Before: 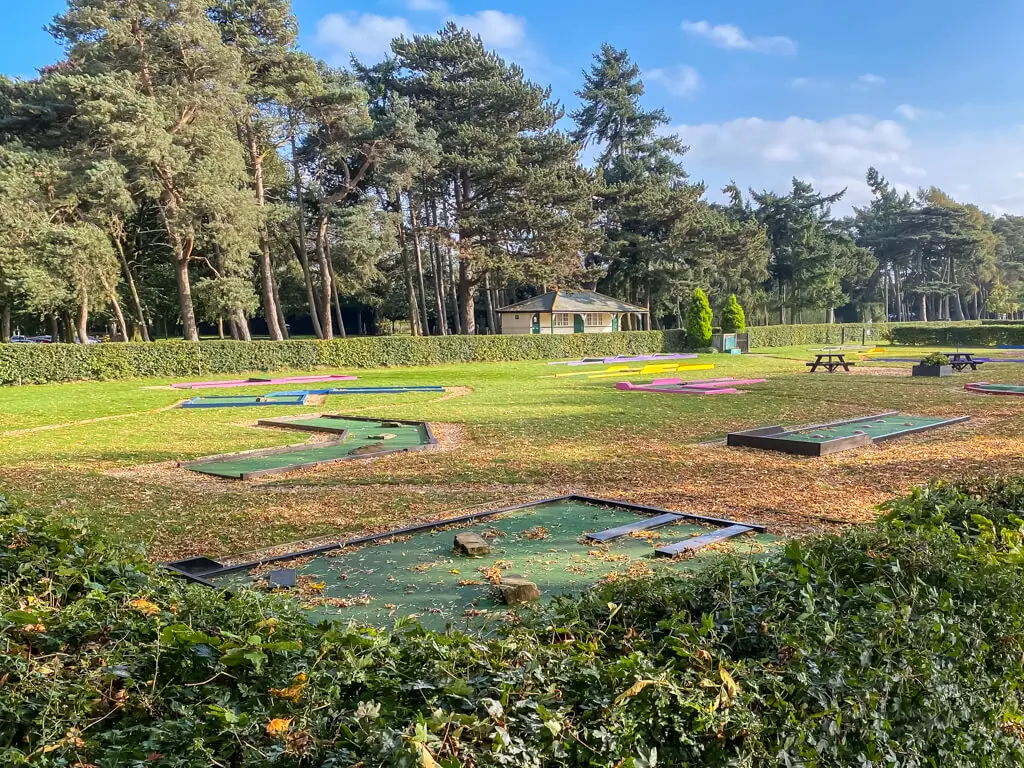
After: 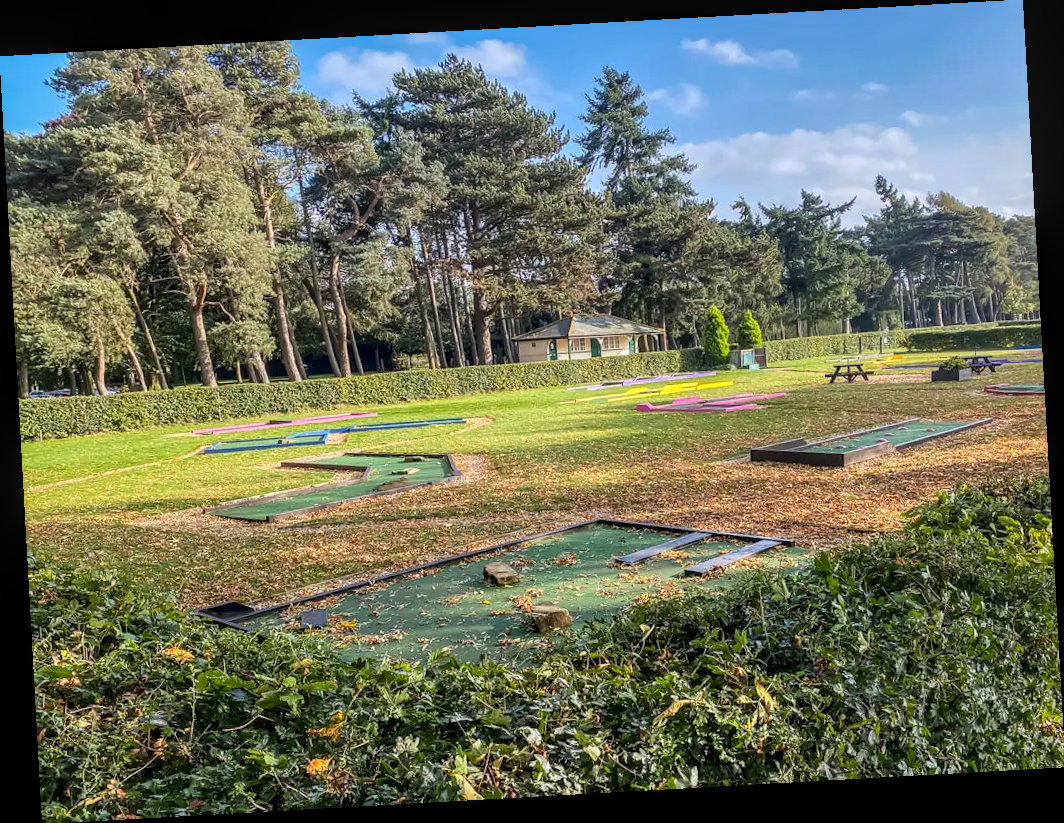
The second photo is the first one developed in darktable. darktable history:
local contrast: on, module defaults
rotate and perspective: rotation -3.18°, automatic cropping off
